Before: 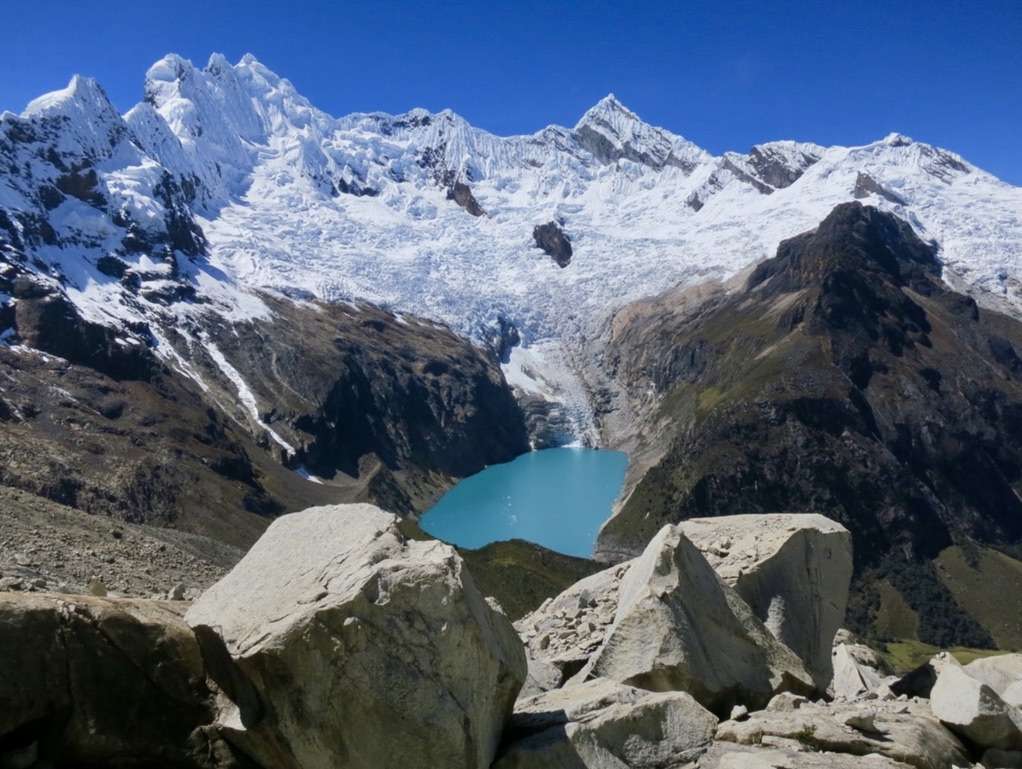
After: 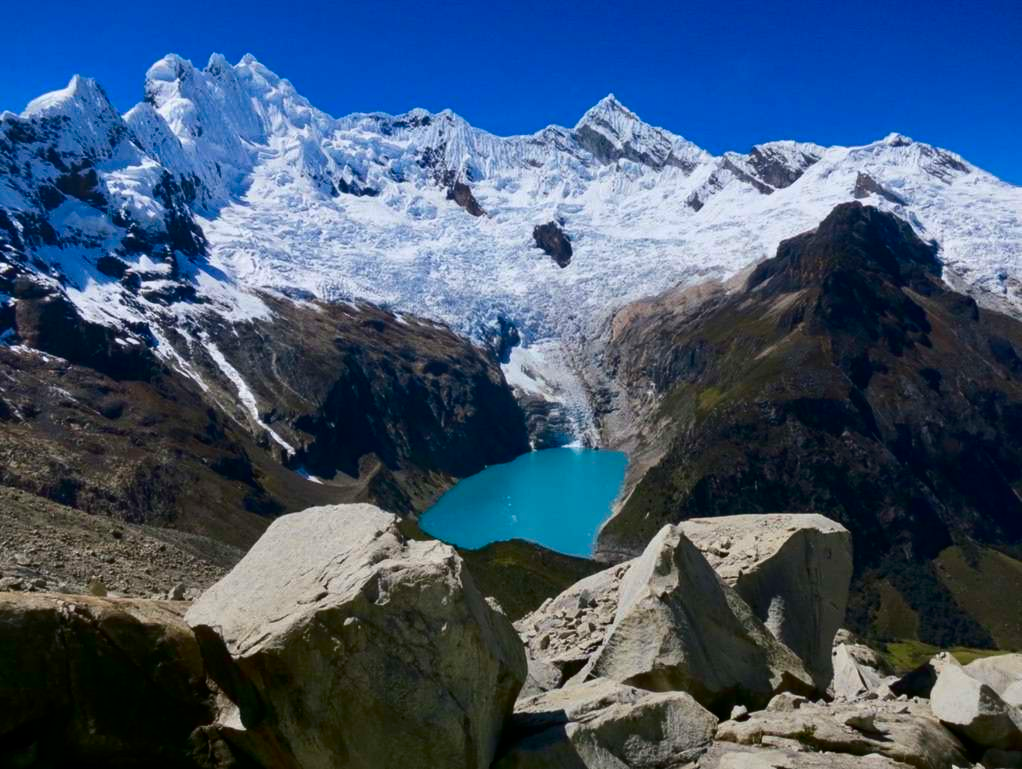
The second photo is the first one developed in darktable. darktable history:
contrast brightness saturation: contrast 0.119, brightness -0.117, saturation 0.196
